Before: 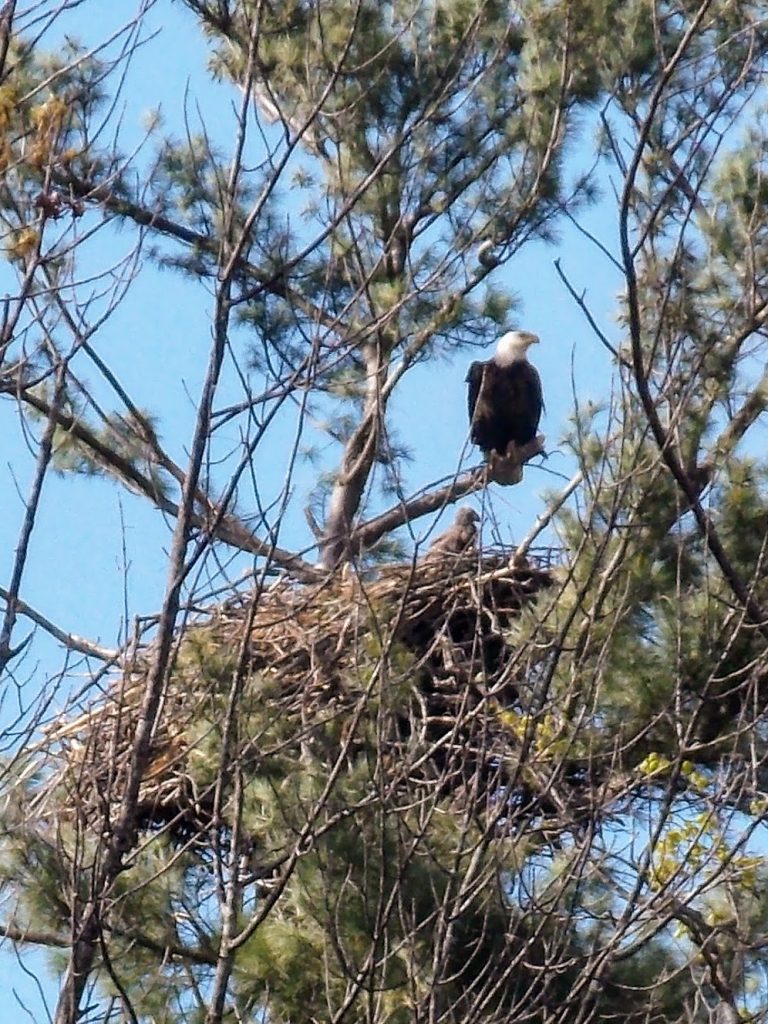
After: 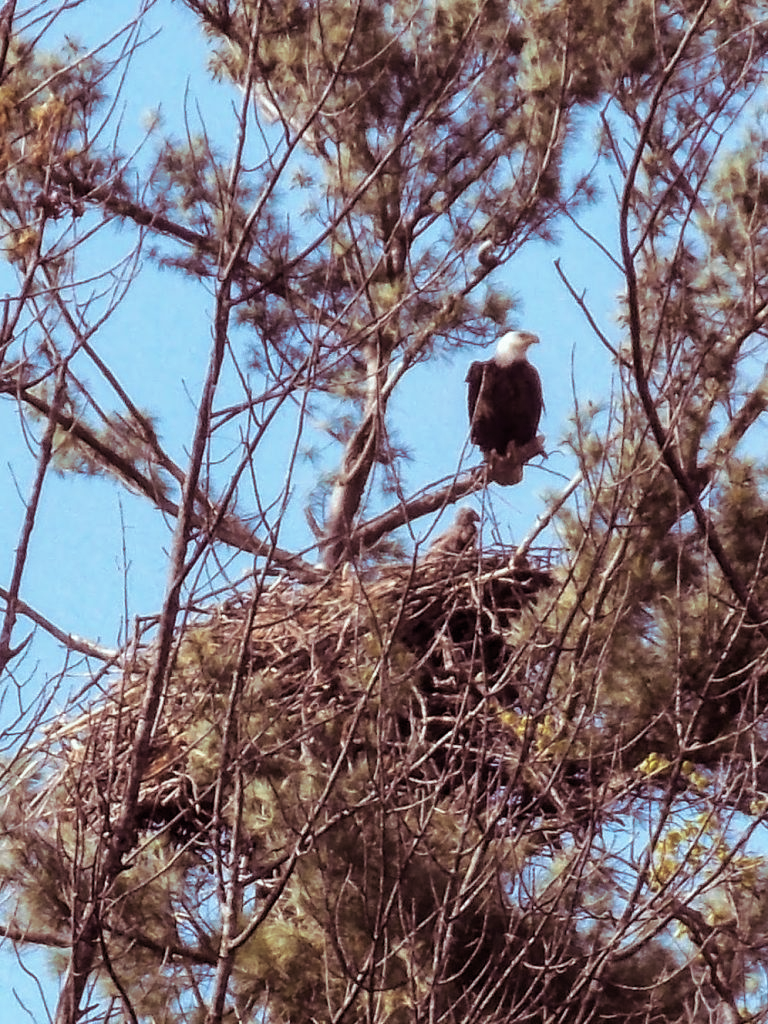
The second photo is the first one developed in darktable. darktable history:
split-toning: highlights › hue 180°
